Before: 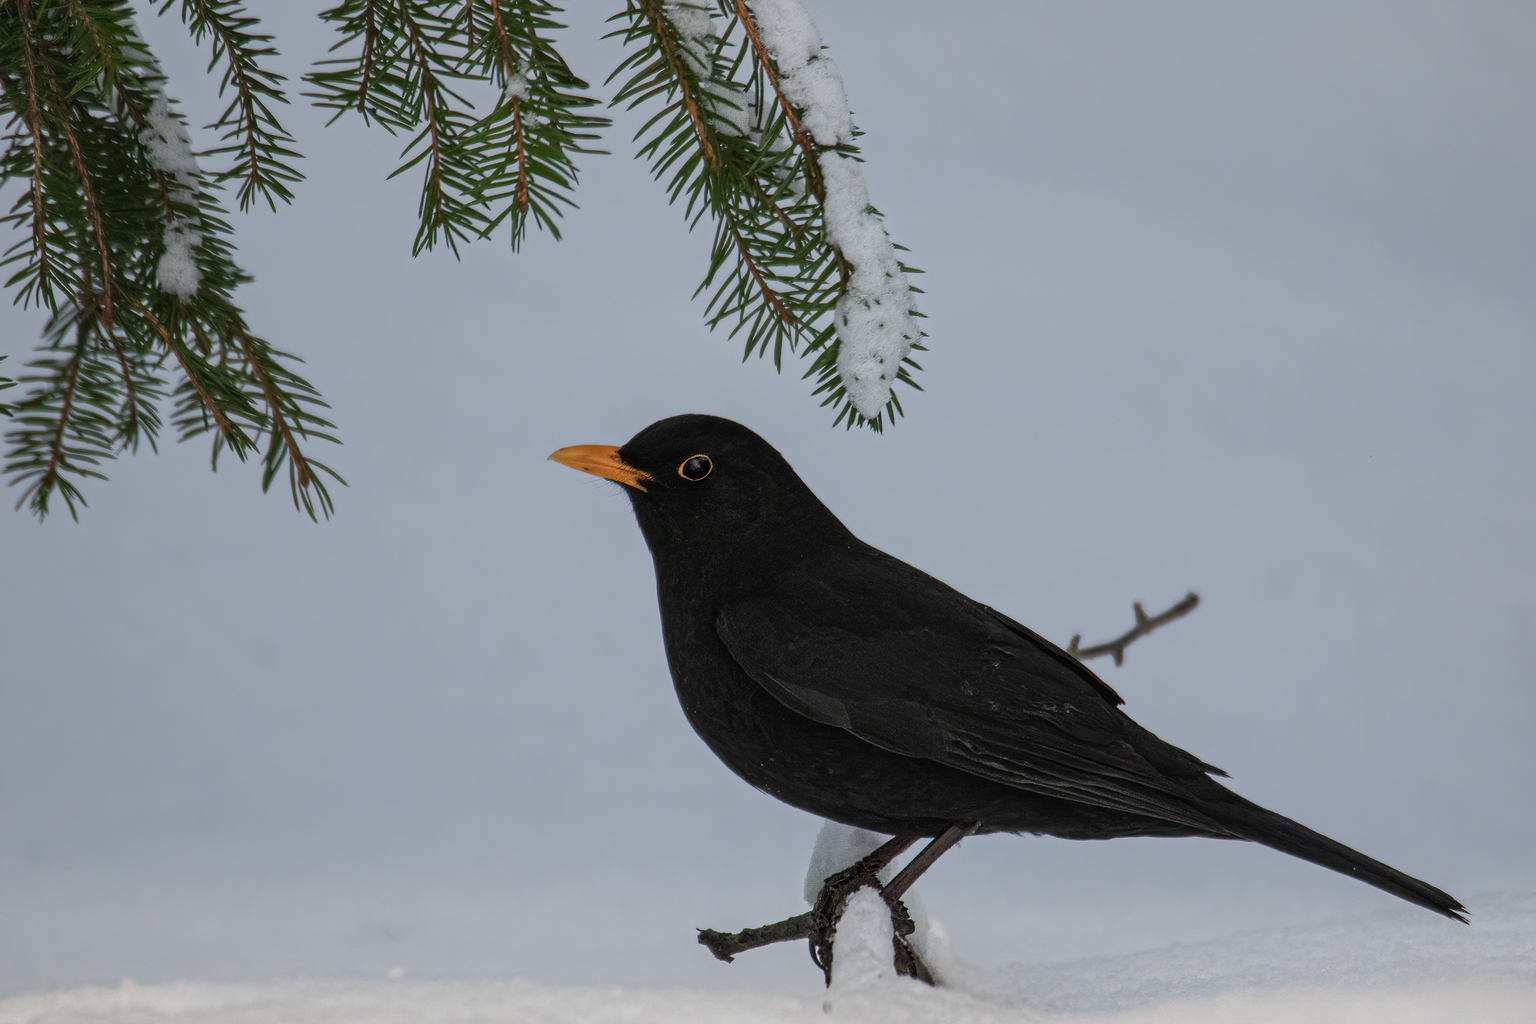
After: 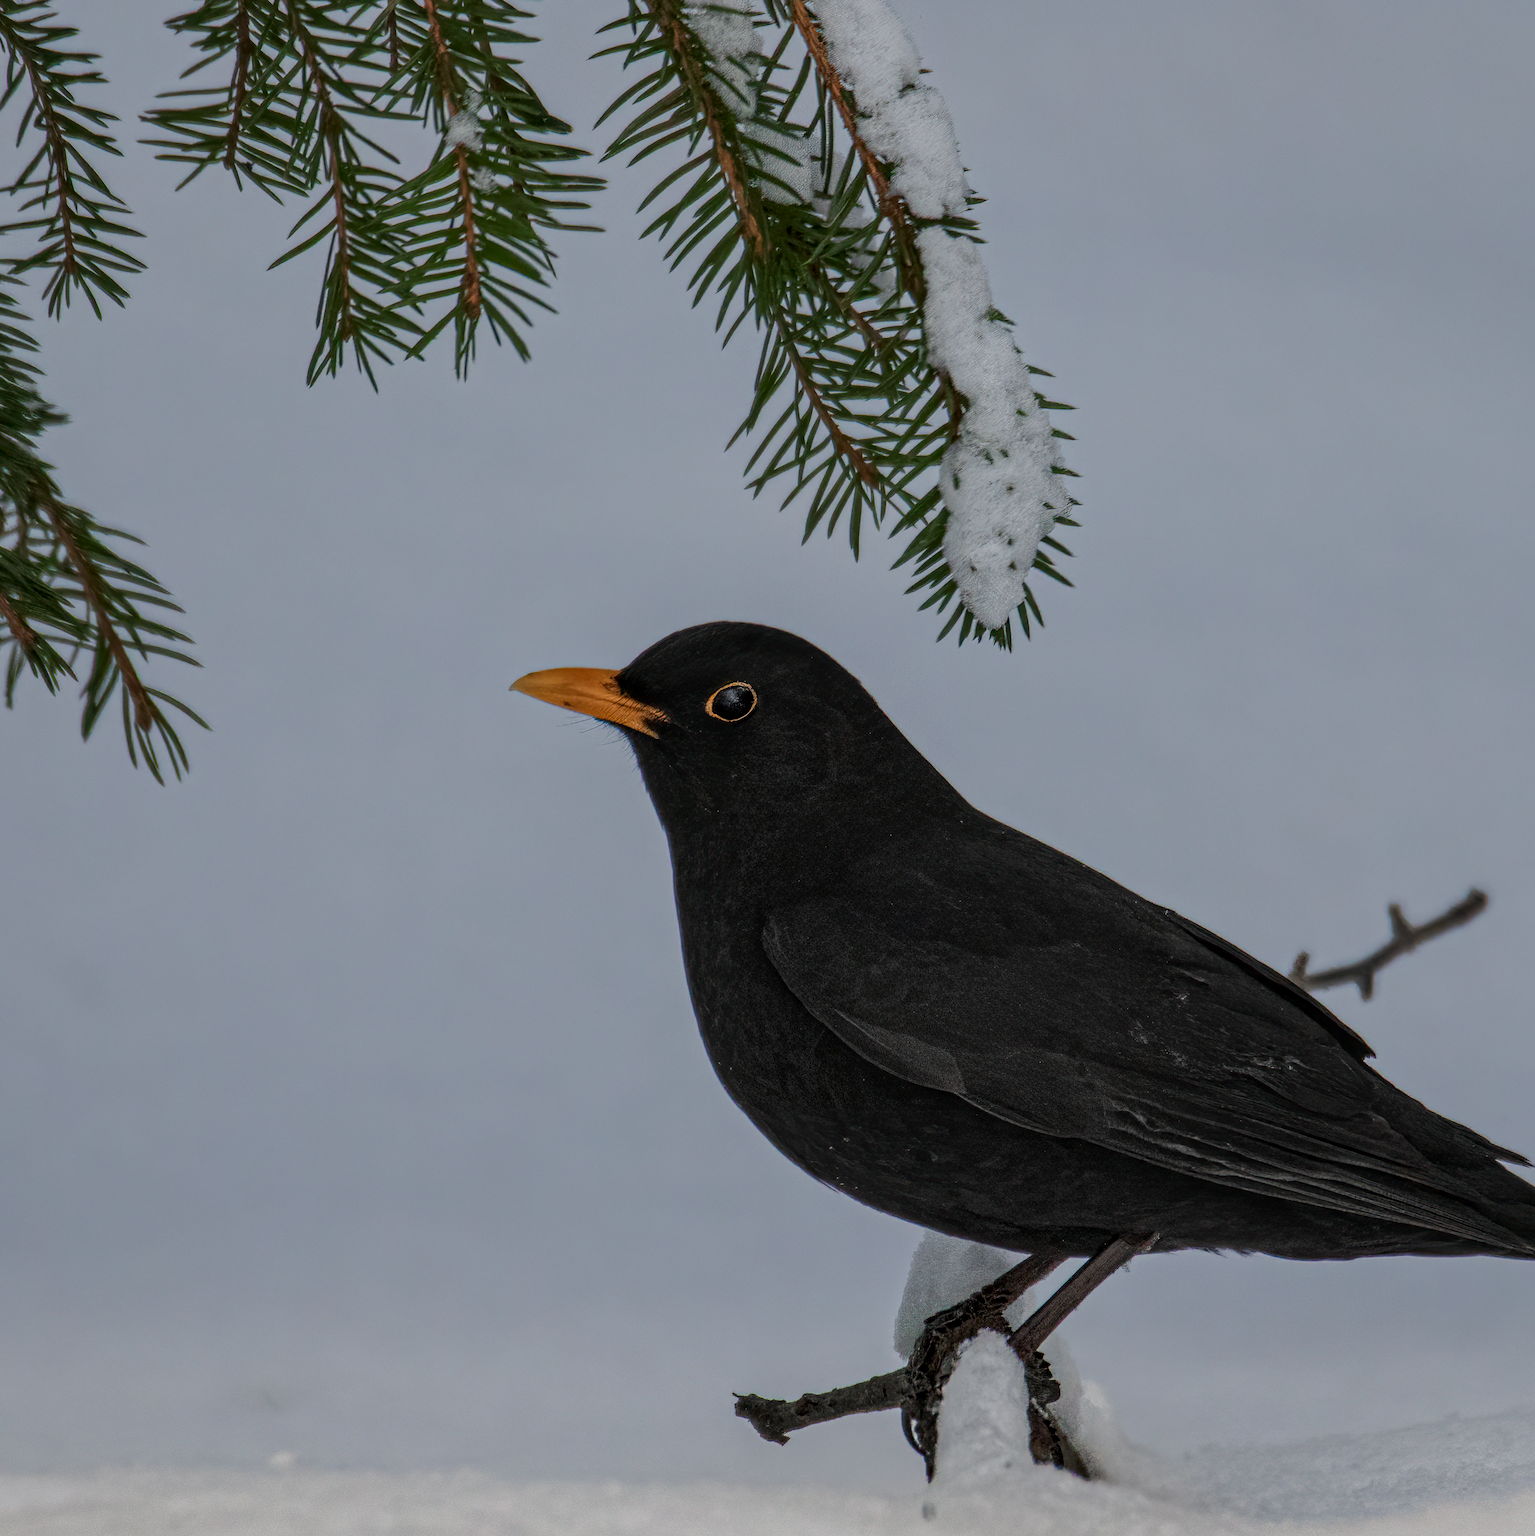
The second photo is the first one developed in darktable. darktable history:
crop and rotate: left 13.576%, right 19.798%
shadows and highlights: radius 120.08, shadows 22.05, white point adjustment -9.66, highlights -14.29, soften with gaussian
local contrast: on, module defaults
